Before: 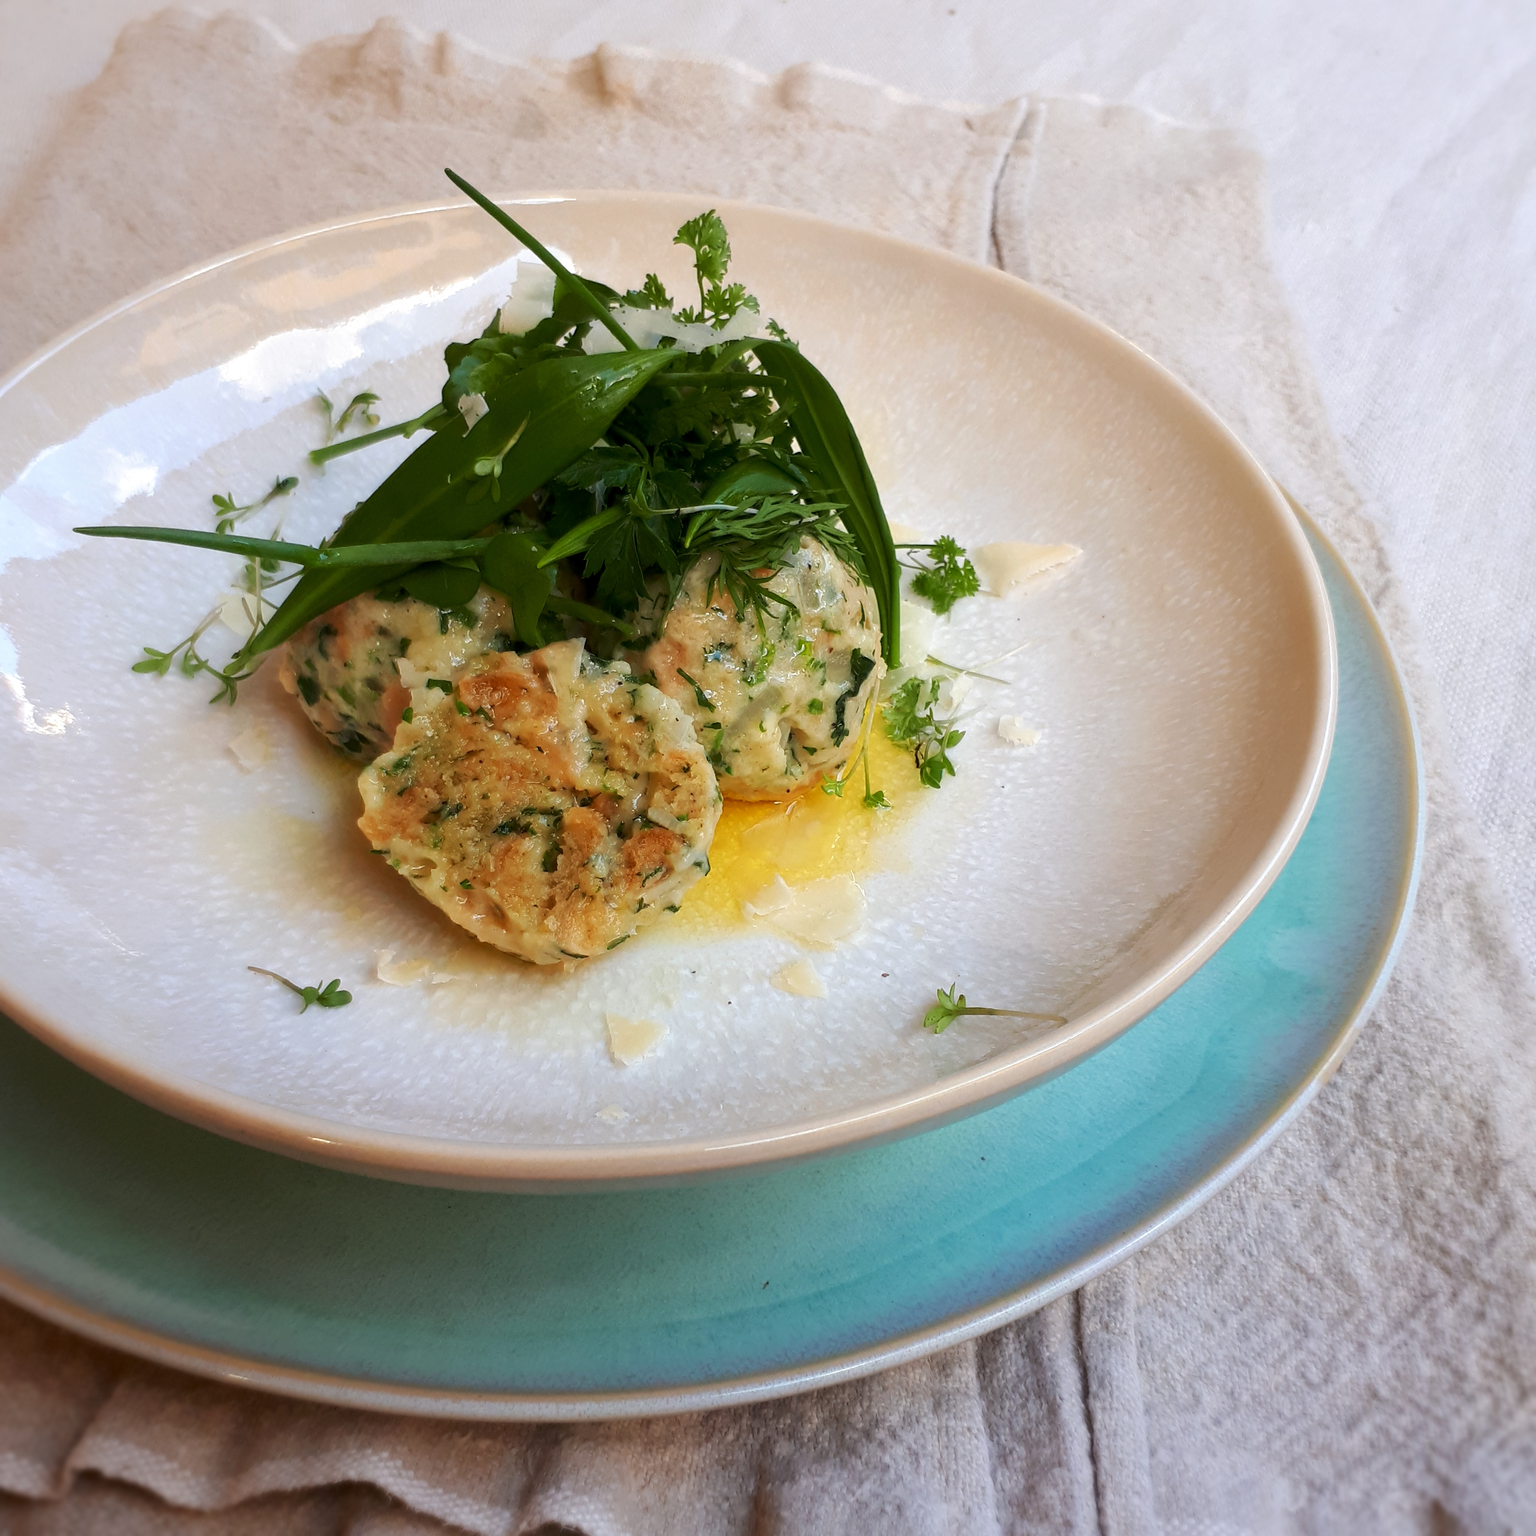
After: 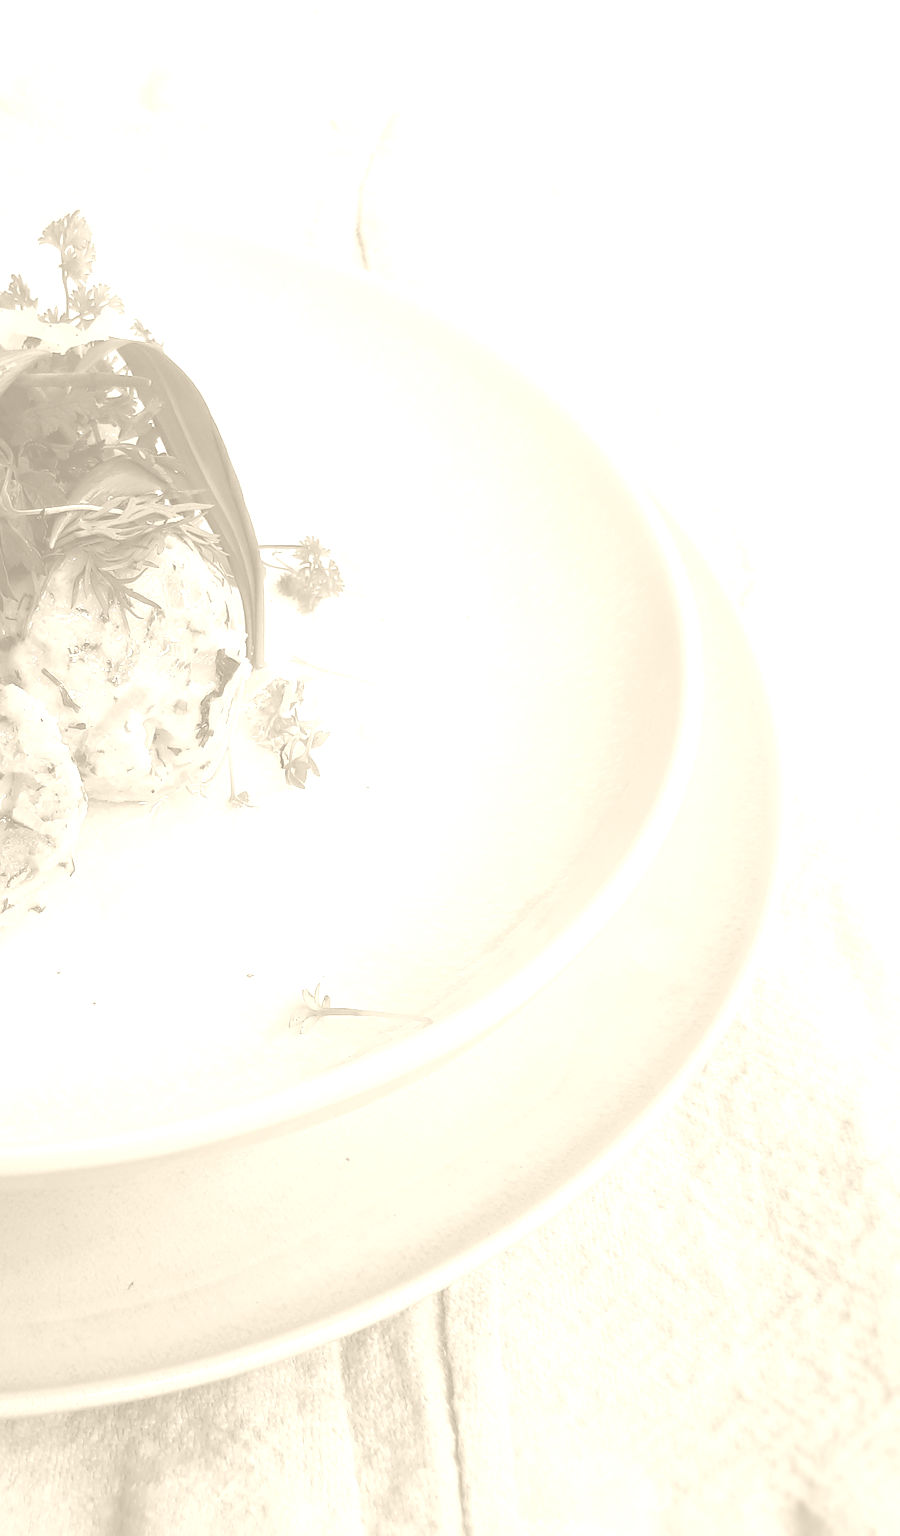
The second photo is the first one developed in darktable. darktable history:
crop: left 41.402%
sharpen: on, module defaults
contrast brightness saturation: saturation -0.05
colorize: hue 36°, saturation 71%, lightness 80.79%
